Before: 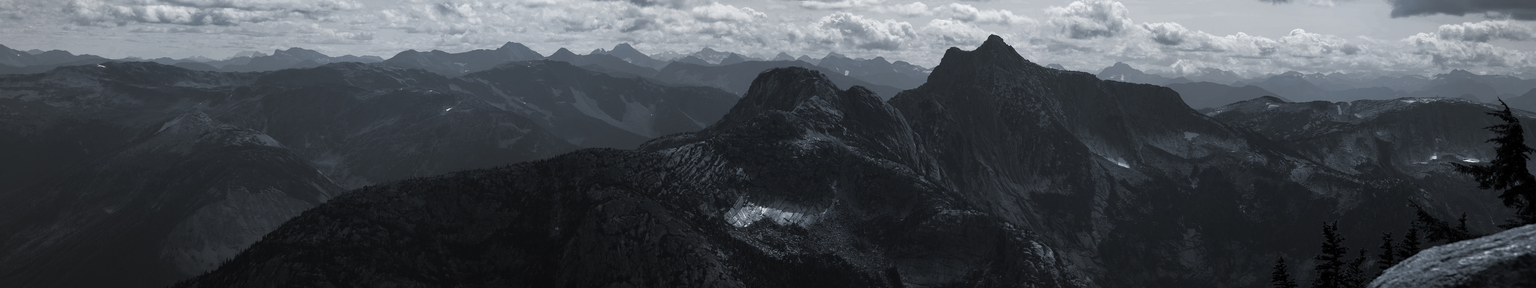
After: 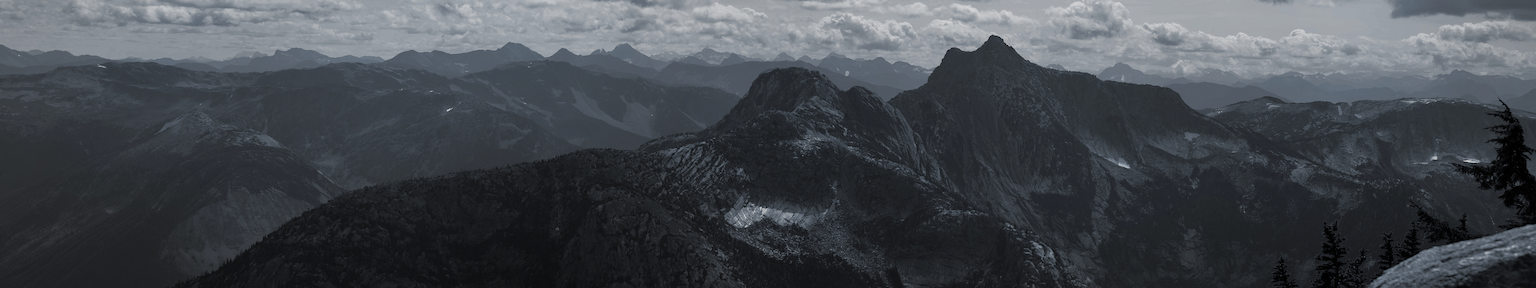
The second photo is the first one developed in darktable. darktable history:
vignetting: fall-off start 100%, brightness -0.406, saturation -0.3, width/height ratio 1.324, dithering 8-bit output, unbound false
tone equalizer: -8 EV 0.25 EV, -7 EV 0.417 EV, -6 EV 0.417 EV, -5 EV 0.25 EV, -3 EV -0.25 EV, -2 EV -0.417 EV, -1 EV -0.417 EV, +0 EV -0.25 EV, edges refinement/feathering 500, mask exposure compensation -1.57 EV, preserve details guided filter
